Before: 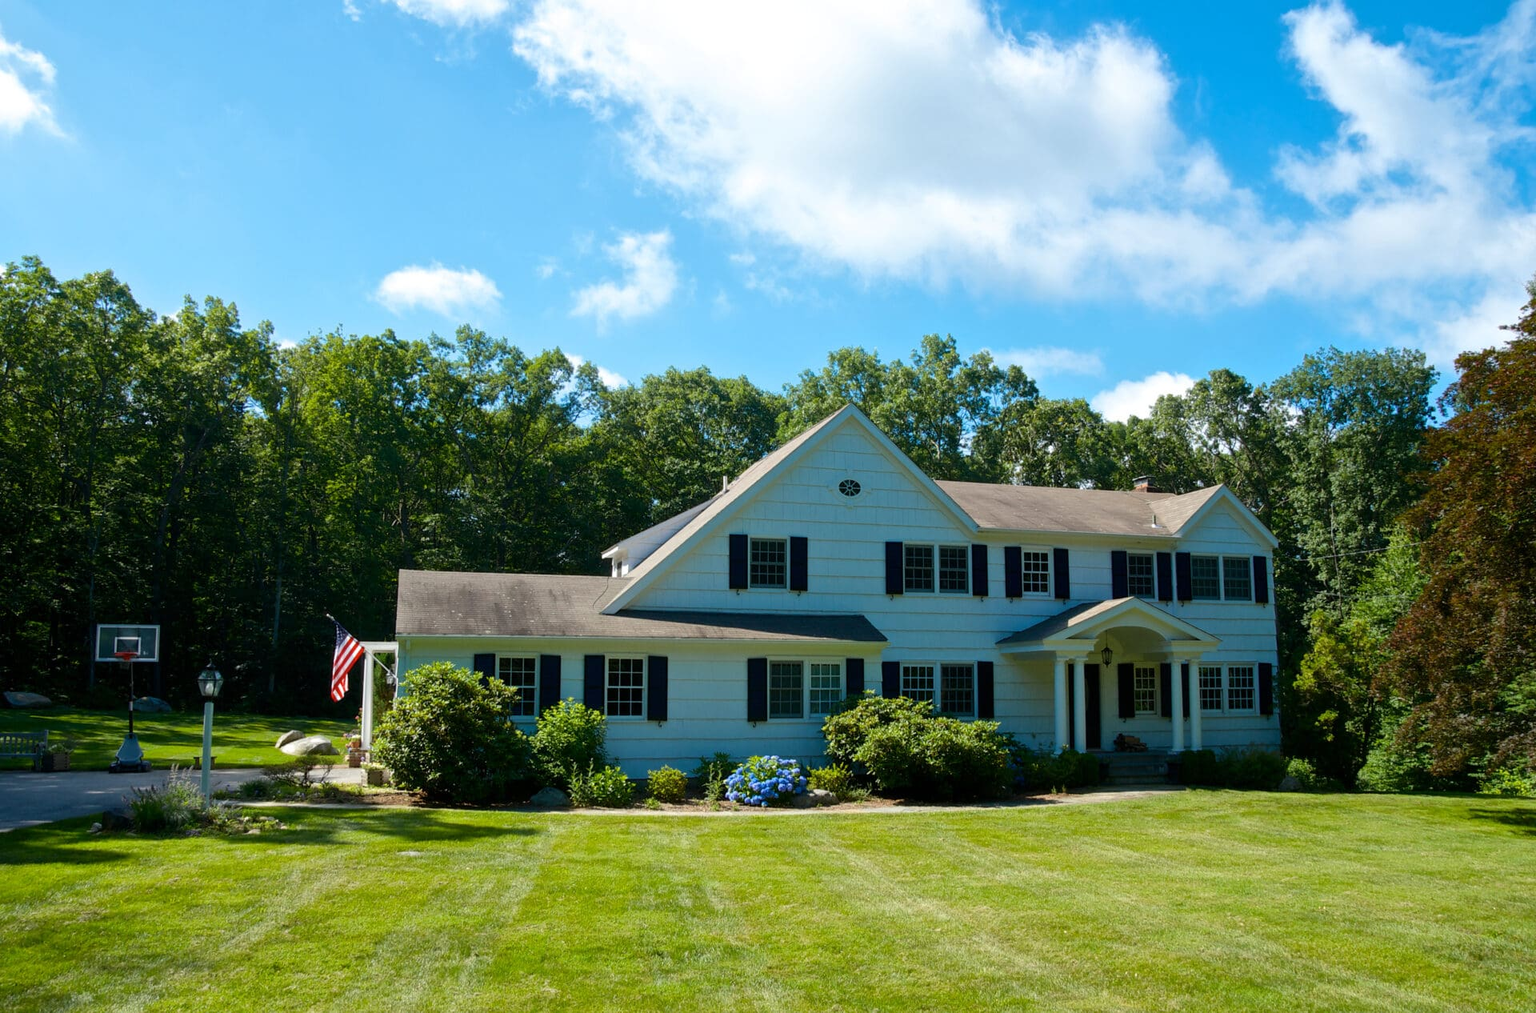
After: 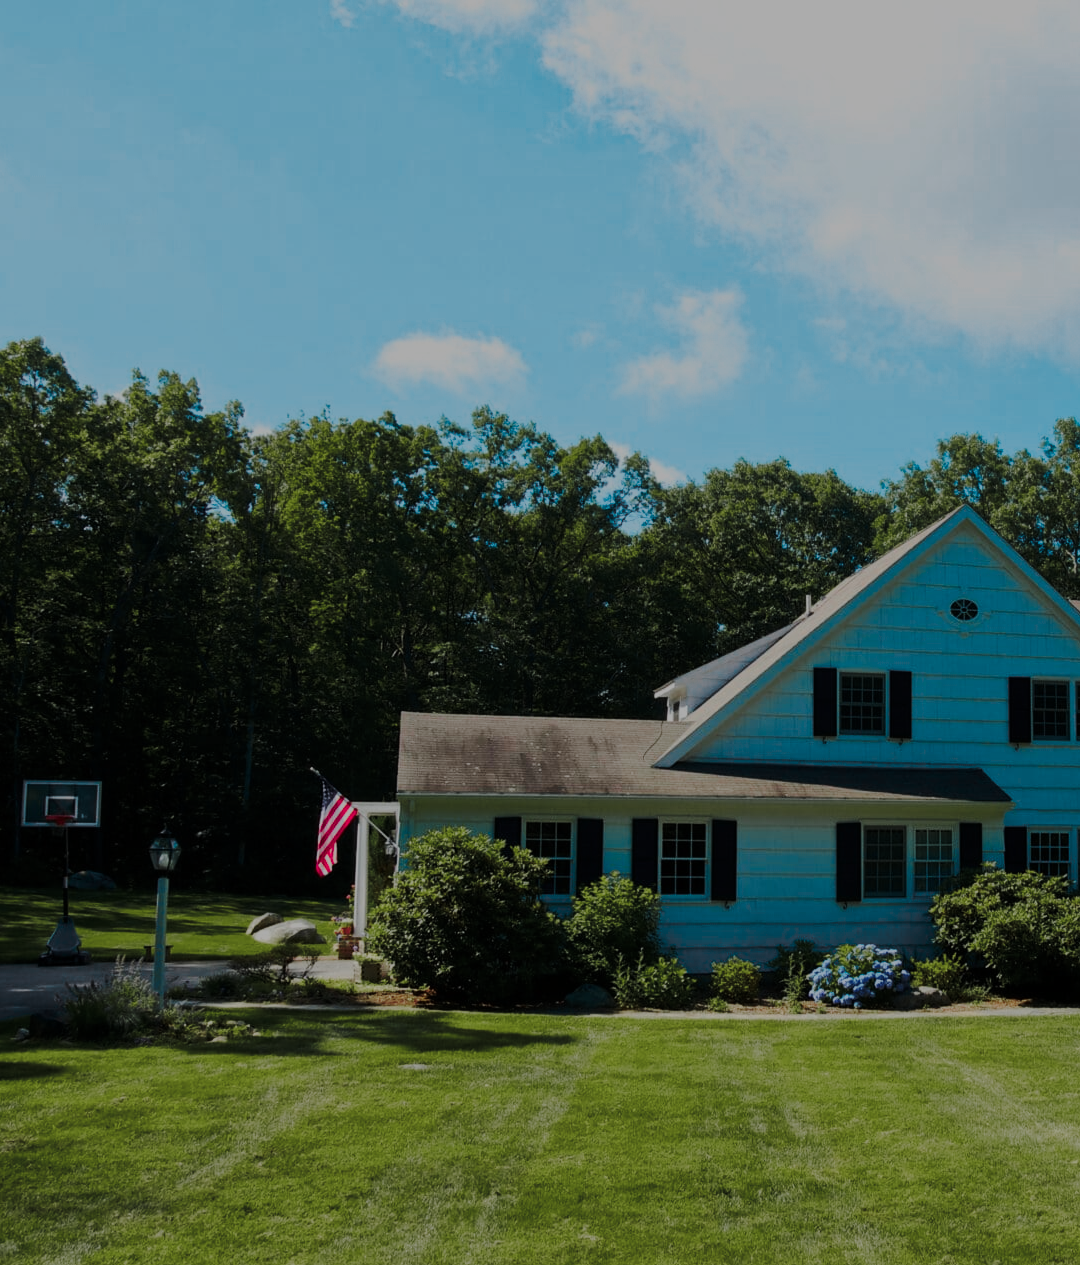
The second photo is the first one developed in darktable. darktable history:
color zones: curves: ch0 [(0, 0.533) (0.126, 0.533) (0.234, 0.533) (0.368, 0.357) (0.5, 0.5) (0.625, 0.5) (0.74, 0.637) (0.875, 0.5)]; ch1 [(0.004, 0.708) (0.129, 0.662) (0.25, 0.5) (0.375, 0.331) (0.496, 0.396) (0.625, 0.649) (0.739, 0.26) (0.875, 0.5) (1, 0.478)]; ch2 [(0, 0.409) (0.132, 0.403) (0.236, 0.558) (0.379, 0.448) (0.5, 0.5) (0.625, 0.5) (0.691, 0.39) (0.875, 0.5)]
base curve: curves: ch0 [(0, 0) (0.032, 0.037) (0.105, 0.228) (0.435, 0.76) (0.856, 0.983) (1, 1)], preserve colors none
color balance rgb: perceptual brilliance grading › global brilliance -48.39%
crop: left 5.114%, right 38.589%
